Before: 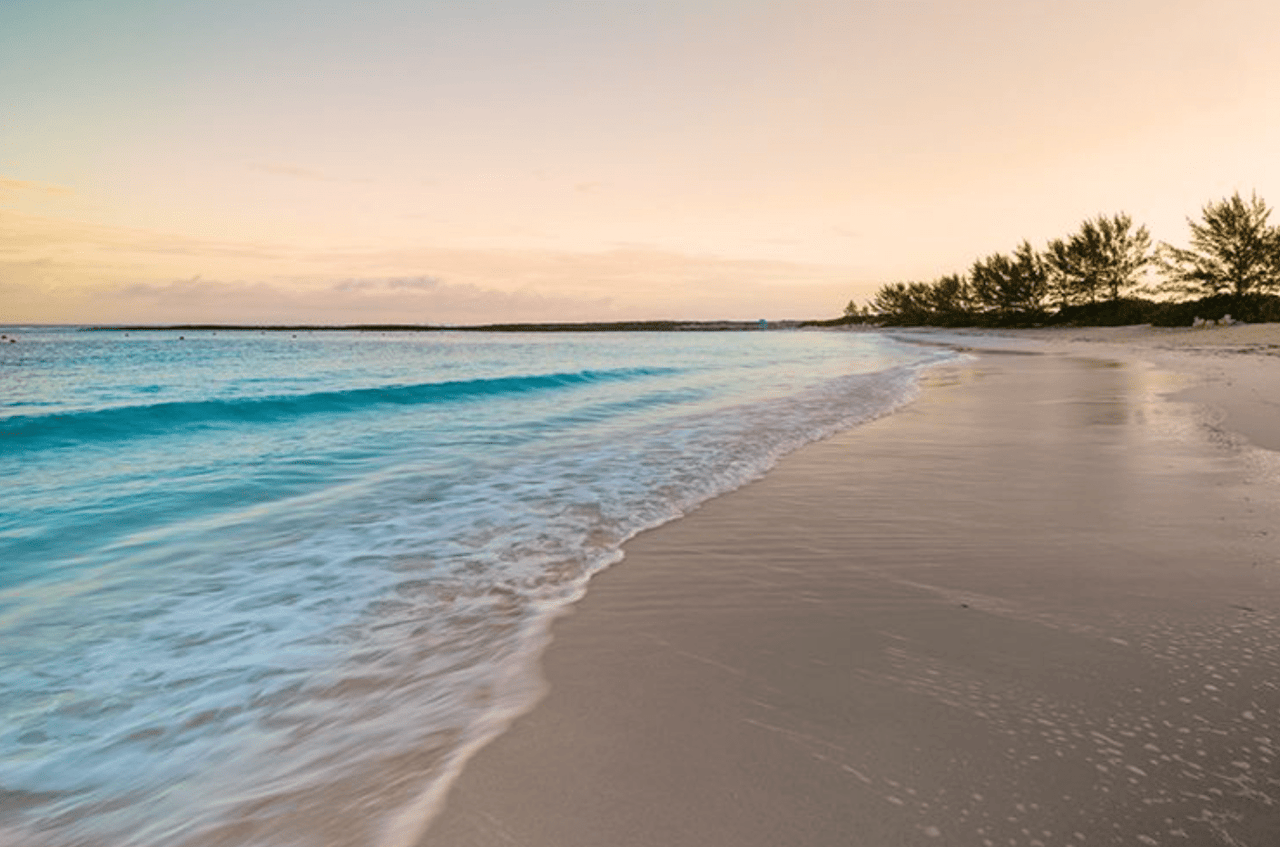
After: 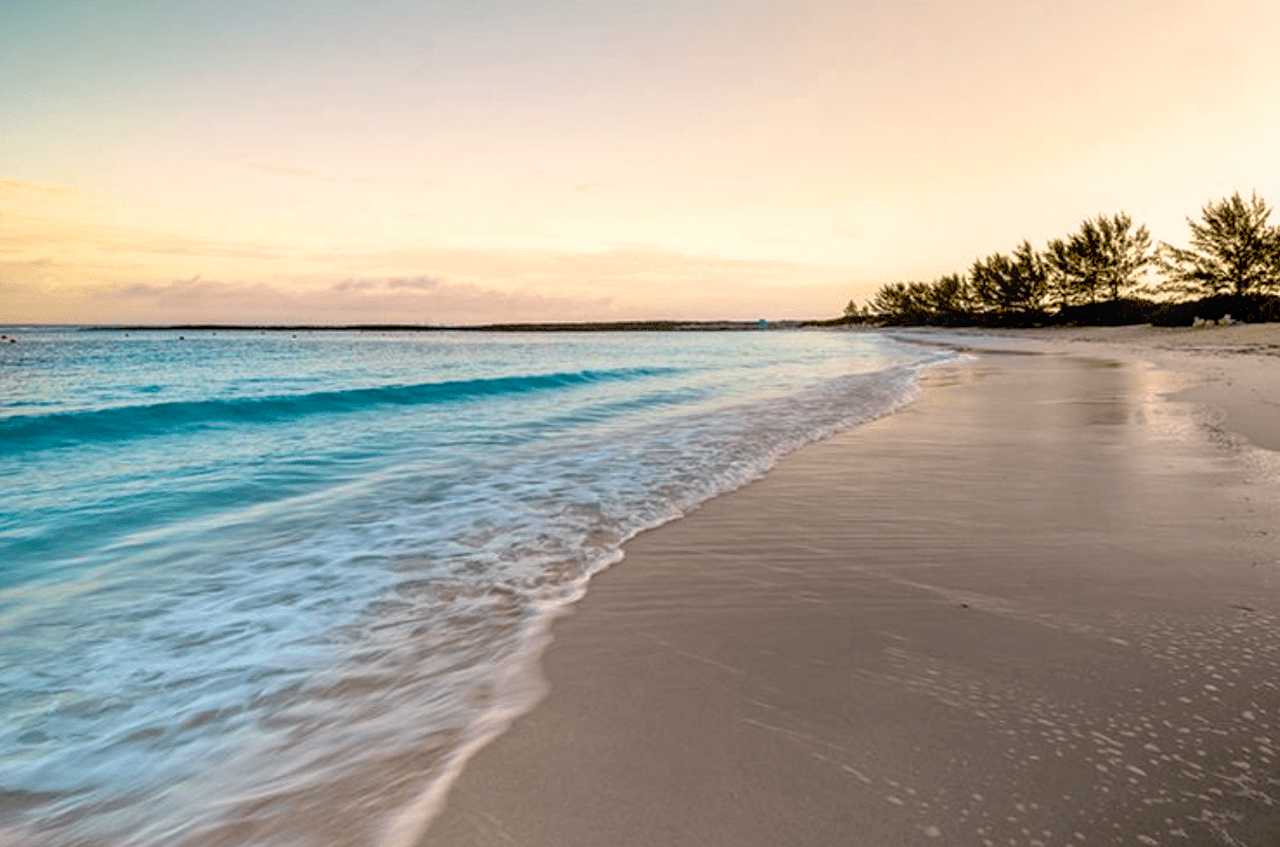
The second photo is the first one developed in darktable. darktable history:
local contrast: on, module defaults
base curve: curves: ch0 [(0.017, 0) (0.425, 0.441) (0.844, 0.933) (1, 1)], preserve colors none
